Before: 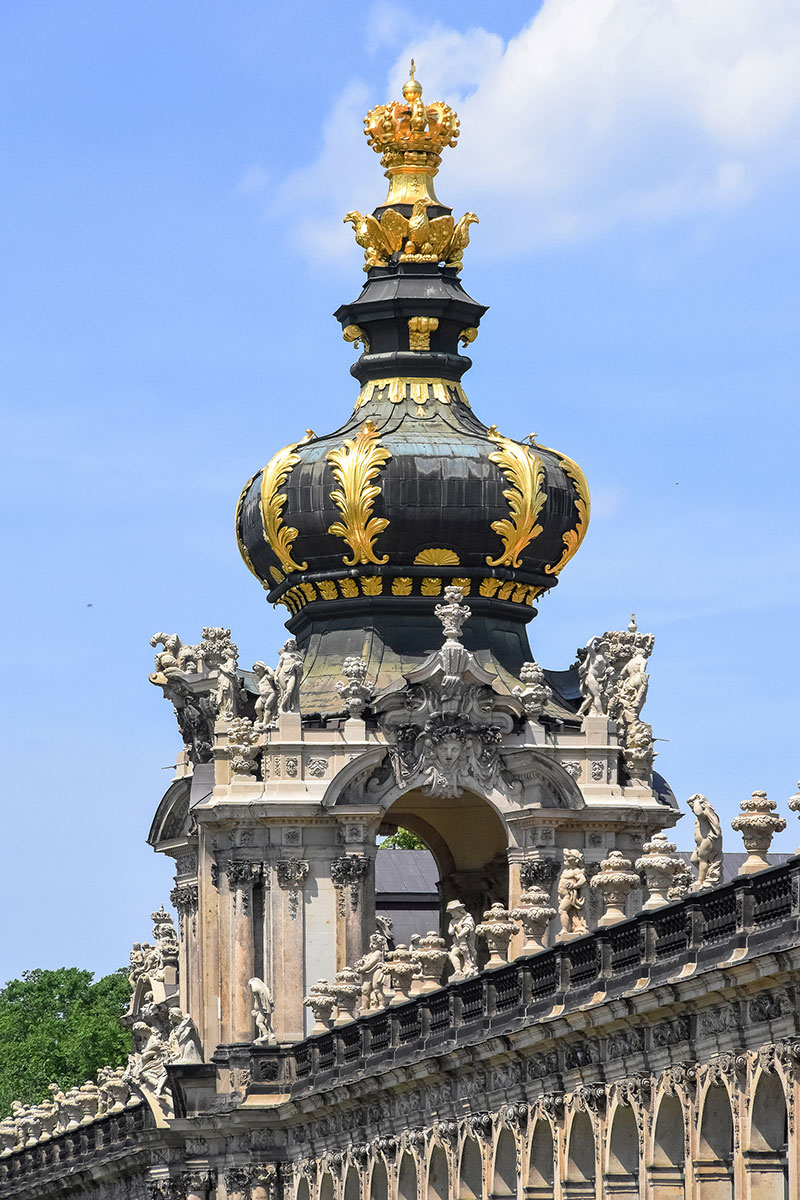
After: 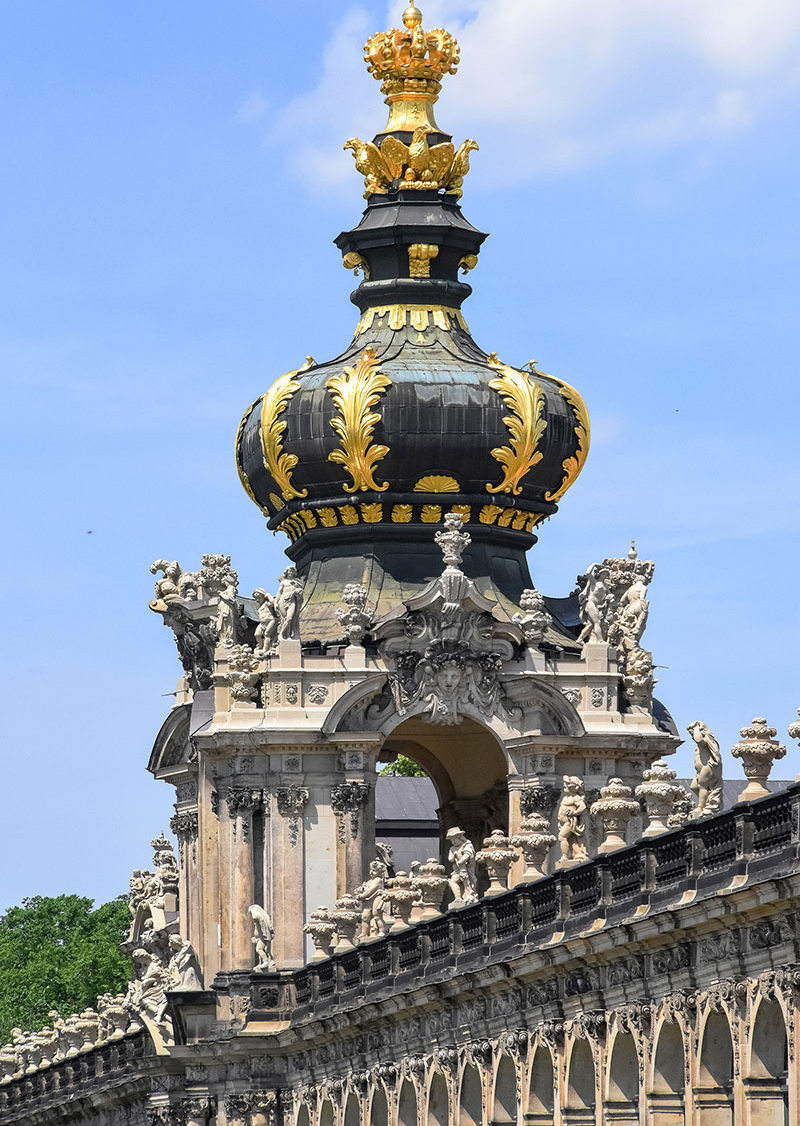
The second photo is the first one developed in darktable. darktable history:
crop and rotate: top 6.088%
